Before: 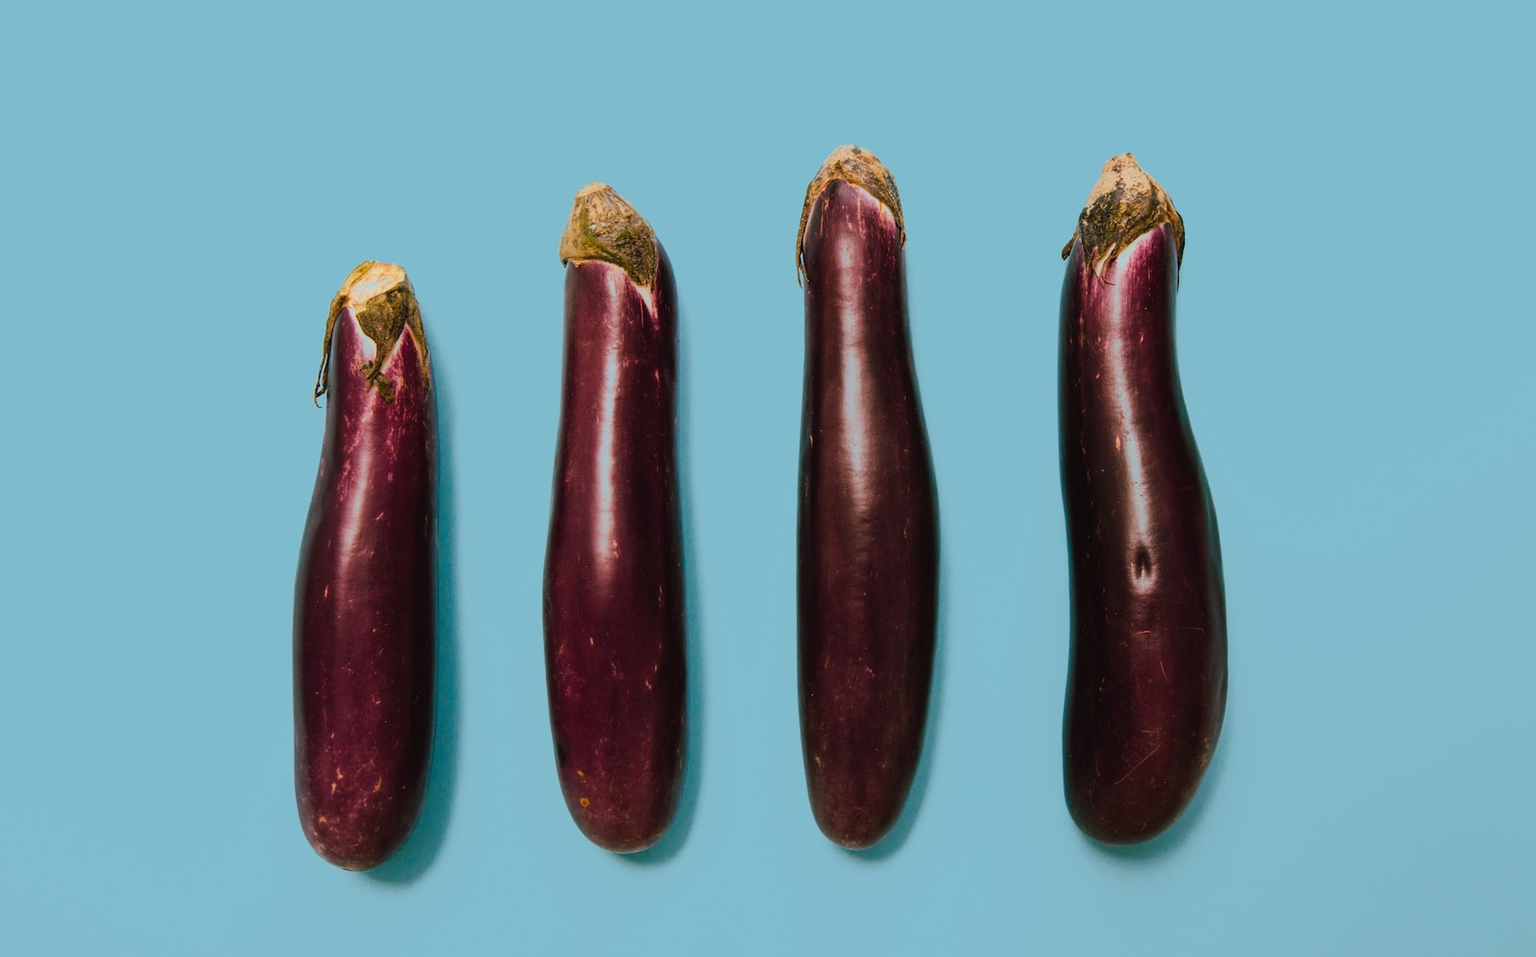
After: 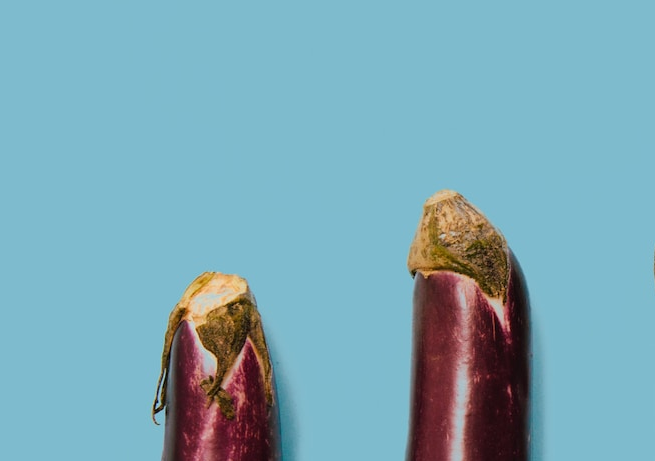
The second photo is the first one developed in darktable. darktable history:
crop and rotate: left 11%, top 0.088%, right 48.003%, bottom 53.618%
